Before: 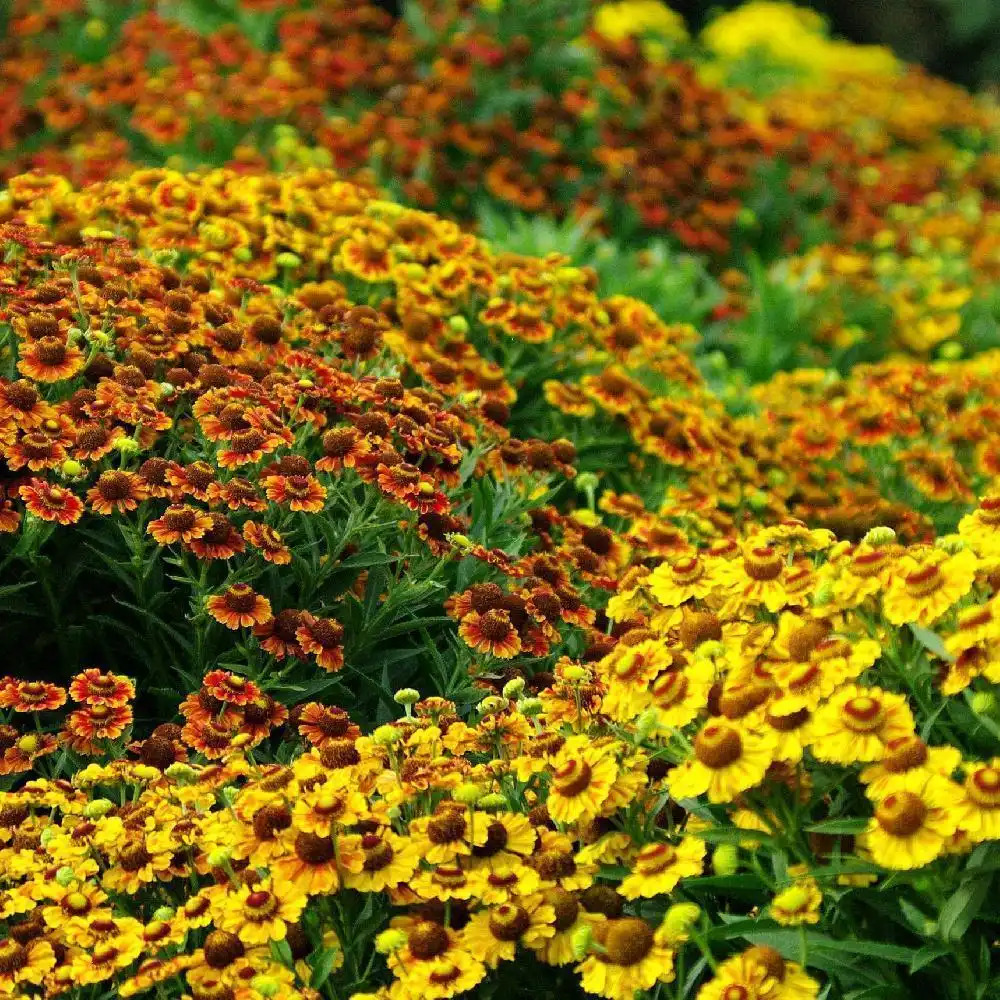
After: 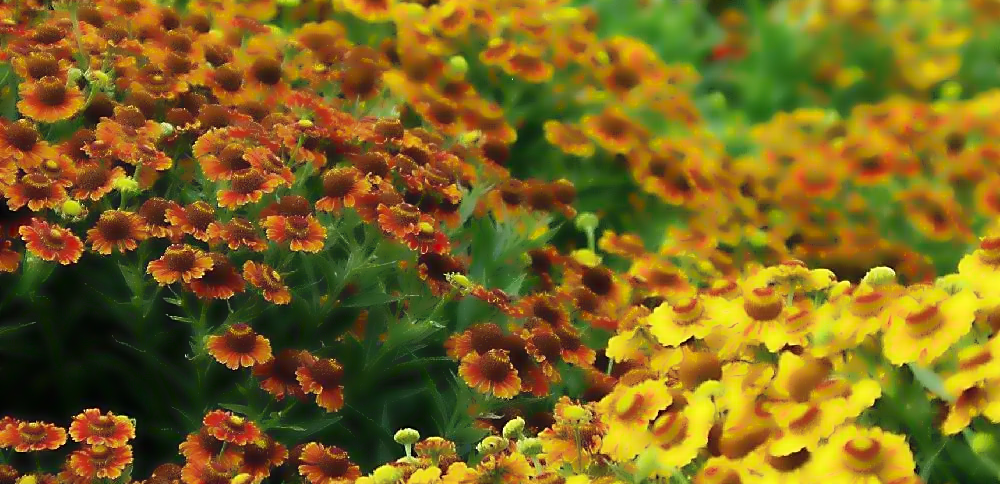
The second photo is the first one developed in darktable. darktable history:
crop and rotate: top 26.056%, bottom 25.543%
sharpen: on, module defaults
contrast brightness saturation: contrast 0.01, saturation -0.05
lowpass: radius 4, soften with bilateral filter, unbound 0
tone equalizer: on, module defaults
